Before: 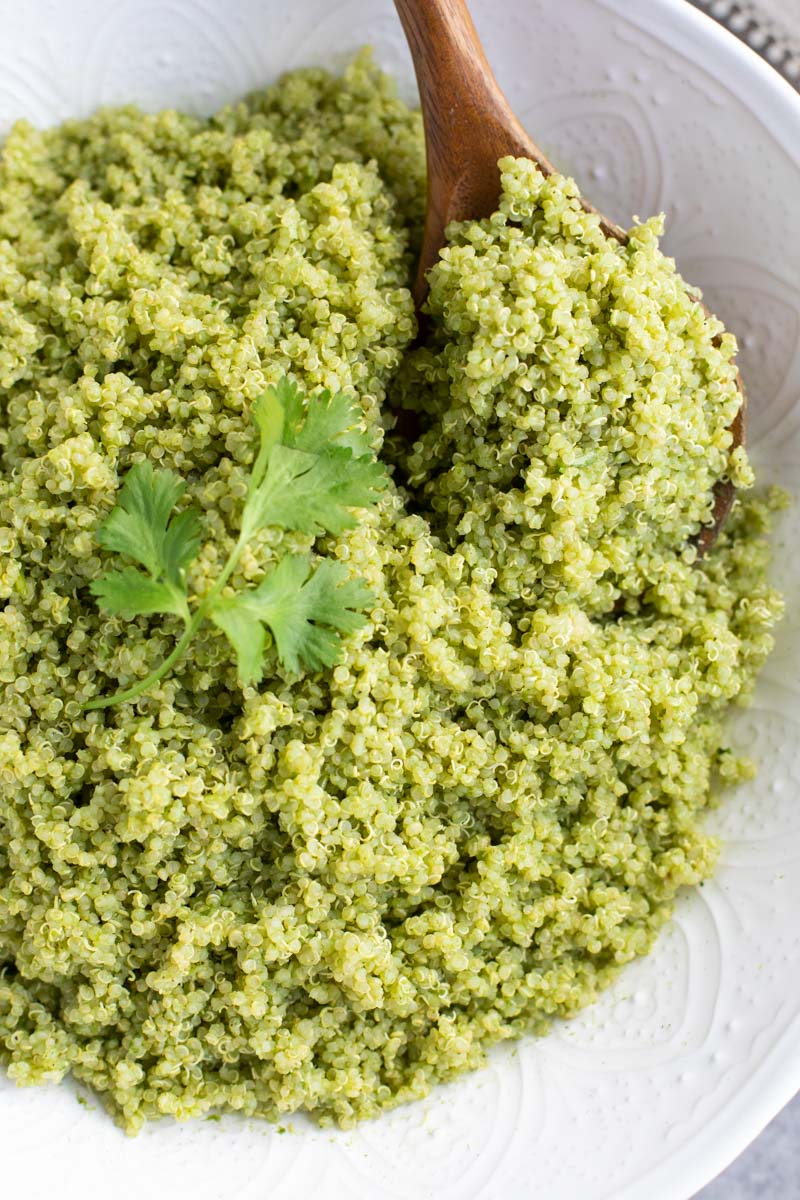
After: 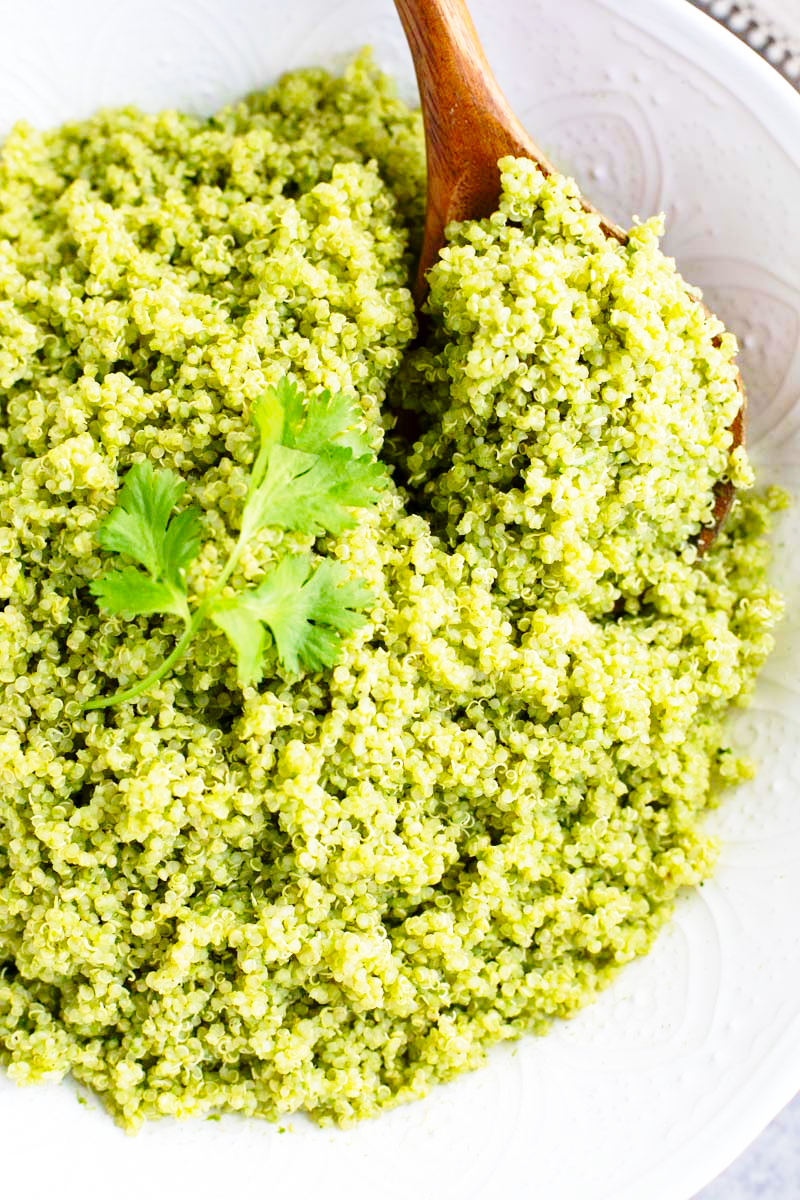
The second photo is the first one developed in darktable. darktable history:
base curve: curves: ch0 [(0, 0) (0.028, 0.03) (0.121, 0.232) (0.46, 0.748) (0.859, 0.968) (1, 1)], preserve colors none
haze removal: compatibility mode true
contrast brightness saturation: saturation 0.178
